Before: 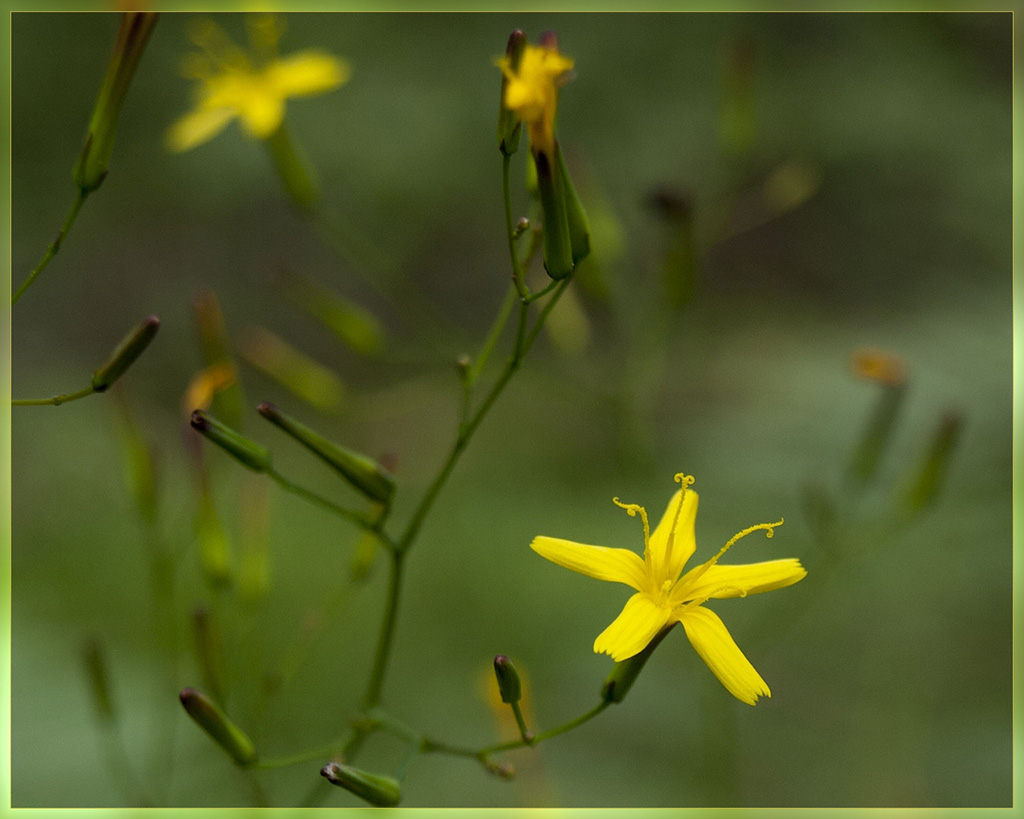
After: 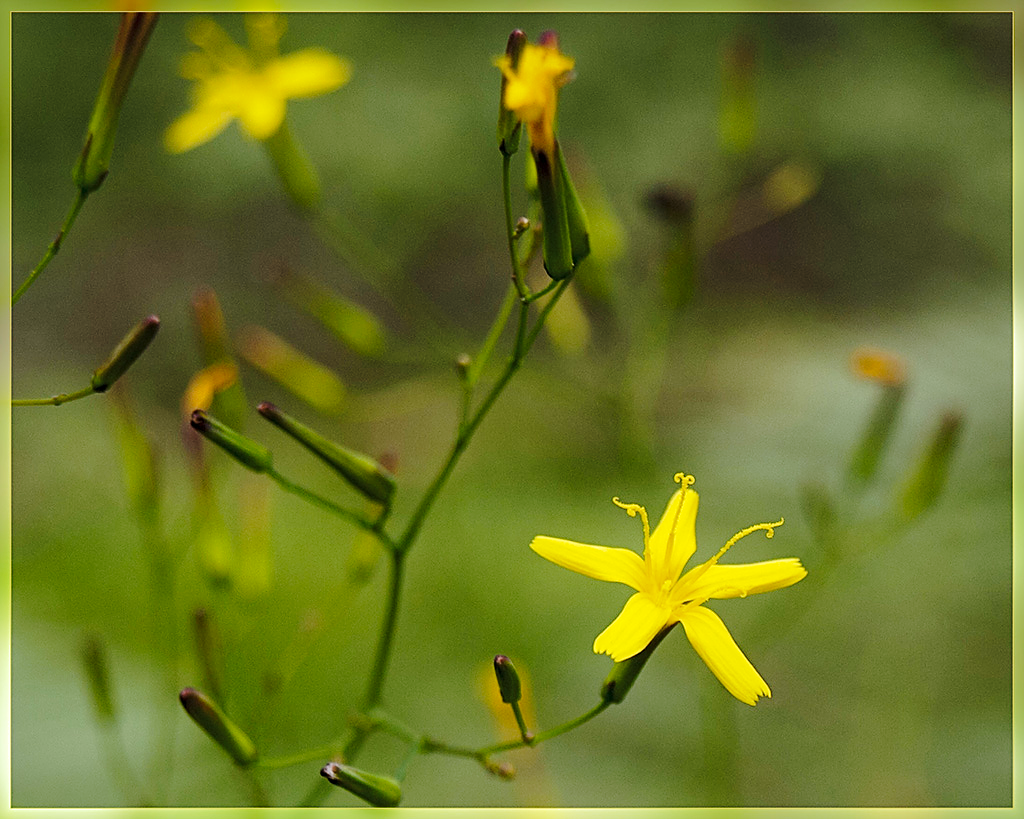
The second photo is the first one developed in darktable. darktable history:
shadows and highlights: shadows 40, highlights -60
base curve: curves: ch0 [(0, 0) (0.028, 0.03) (0.121, 0.232) (0.46, 0.748) (0.859, 0.968) (1, 1)], preserve colors none
sharpen: on, module defaults
white balance: red 1.05, blue 1.072
